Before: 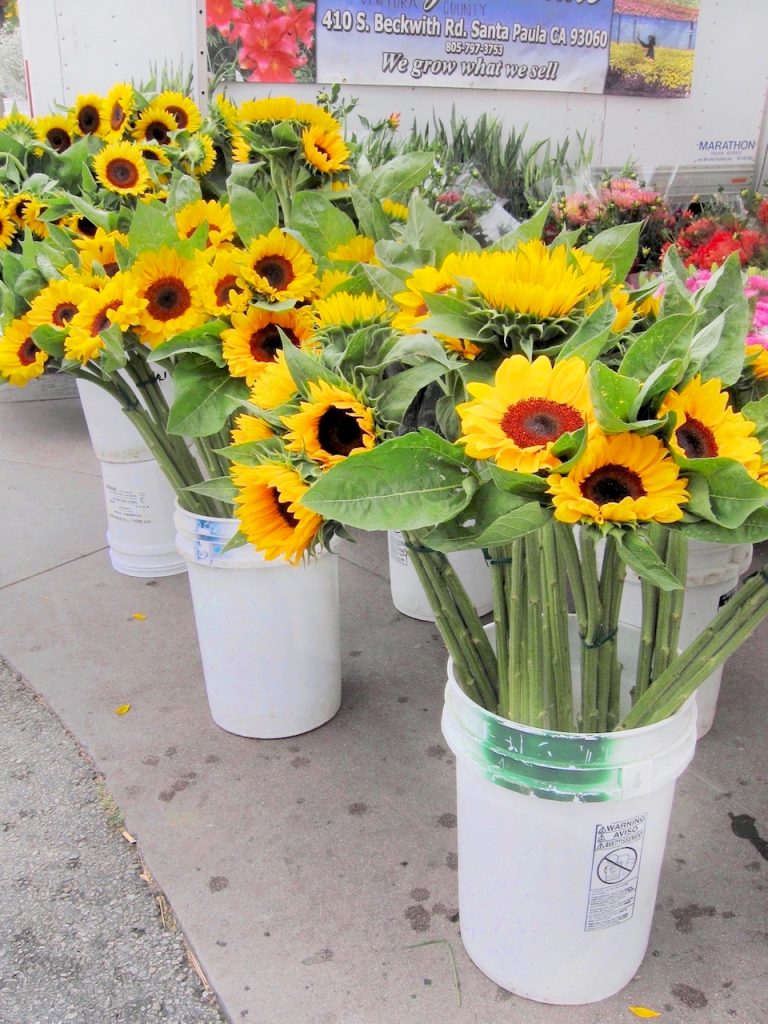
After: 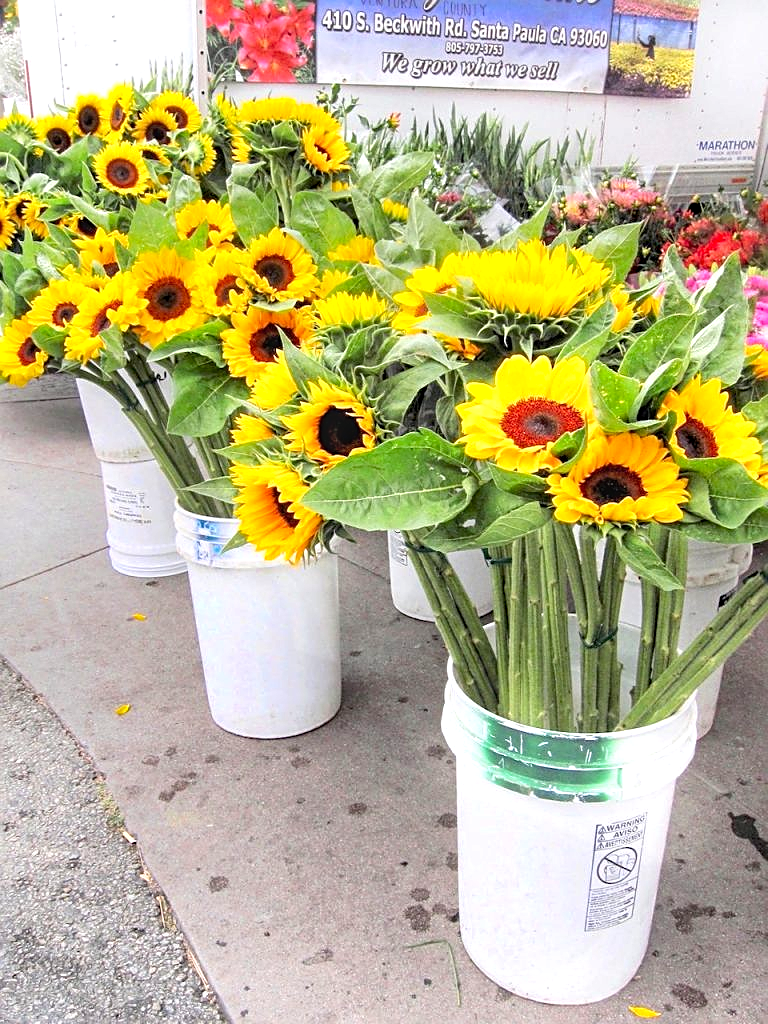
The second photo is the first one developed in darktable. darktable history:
local contrast: on, module defaults
sharpen: on, module defaults
exposure: black level correction 0.001, exposure 0.5 EV, compensate exposure bias true, compensate highlight preservation false
haze removal: compatibility mode true, adaptive false
